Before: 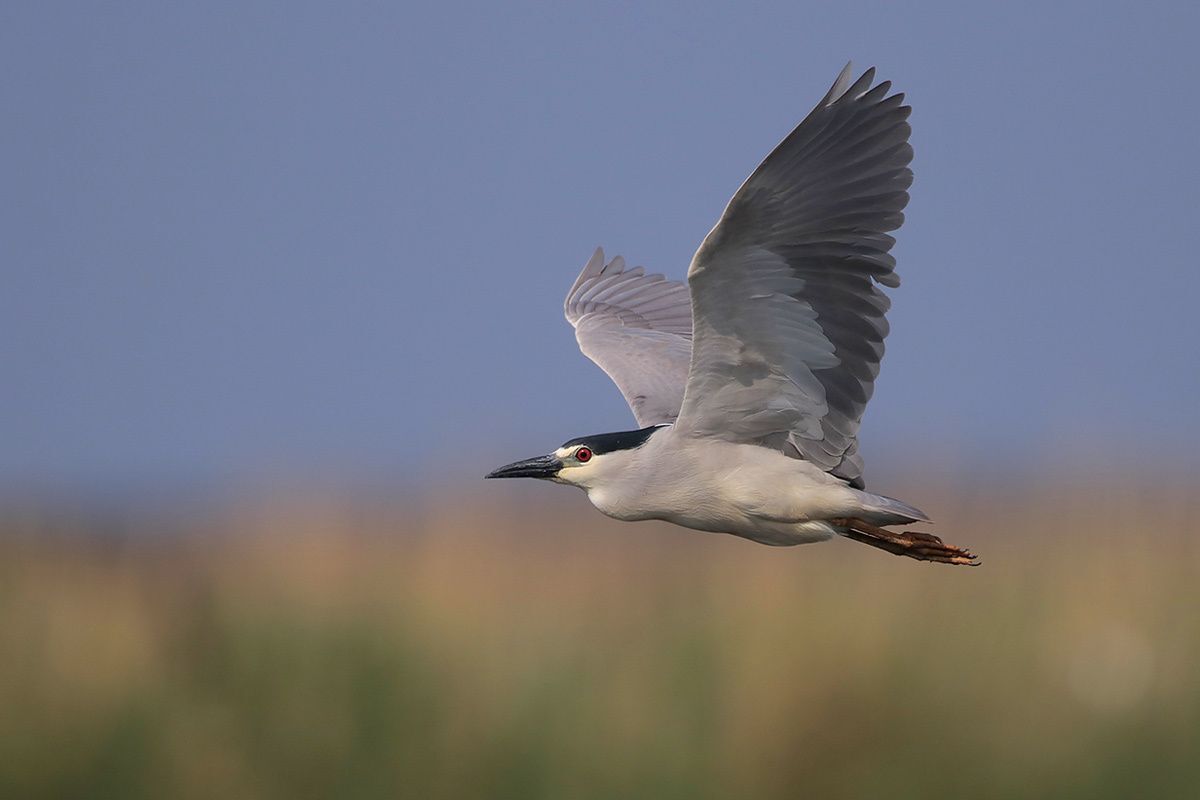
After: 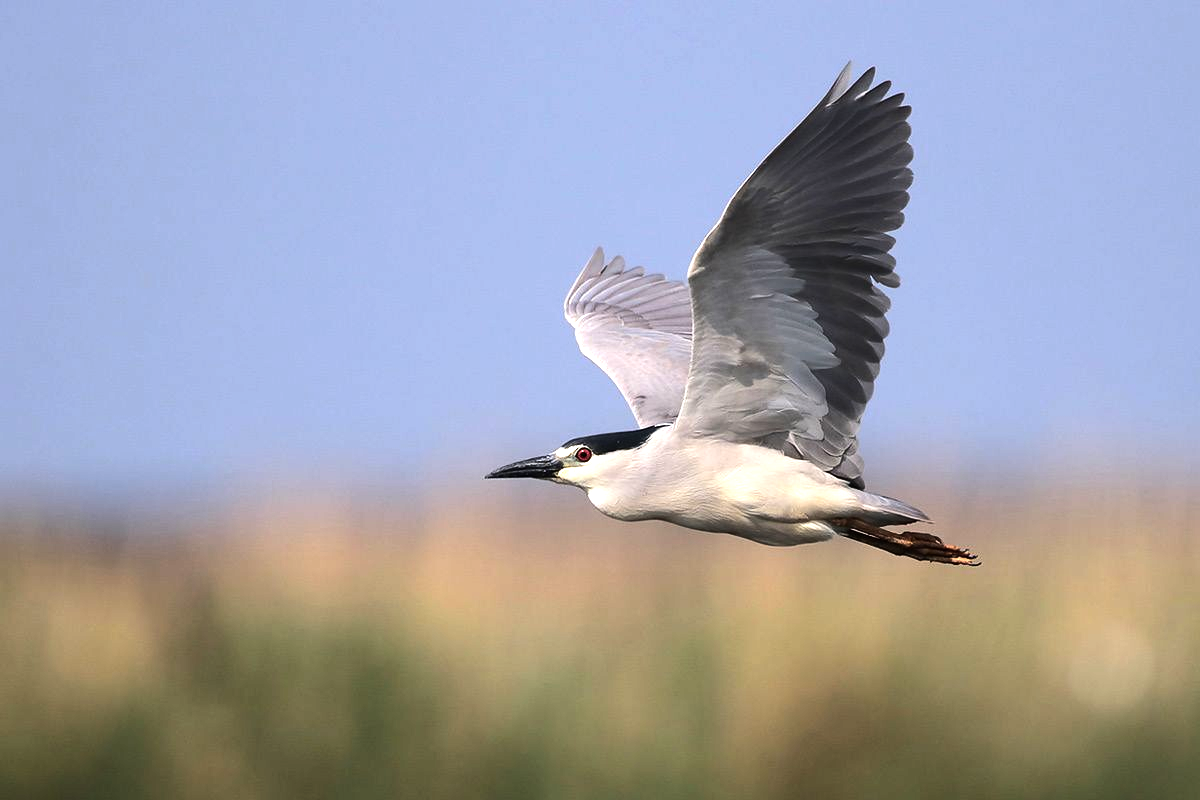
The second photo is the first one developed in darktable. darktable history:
tone equalizer: -8 EV -1.11 EV, -7 EV -1.03 EV, -6 EV -0.87 EV, -5 EV -0.538 EV, -3 EV 0.587 EV, -2 EV 0.842 EV, -1 EV 0.997 EV, +0 EV 1.06 EV, edges refinement/feathering 500, mask exposure compensation -1.57 EV, preserve details no
exposure: exposure 0.373 EV, compensate exposure bias true, compensate highlight preservation false
